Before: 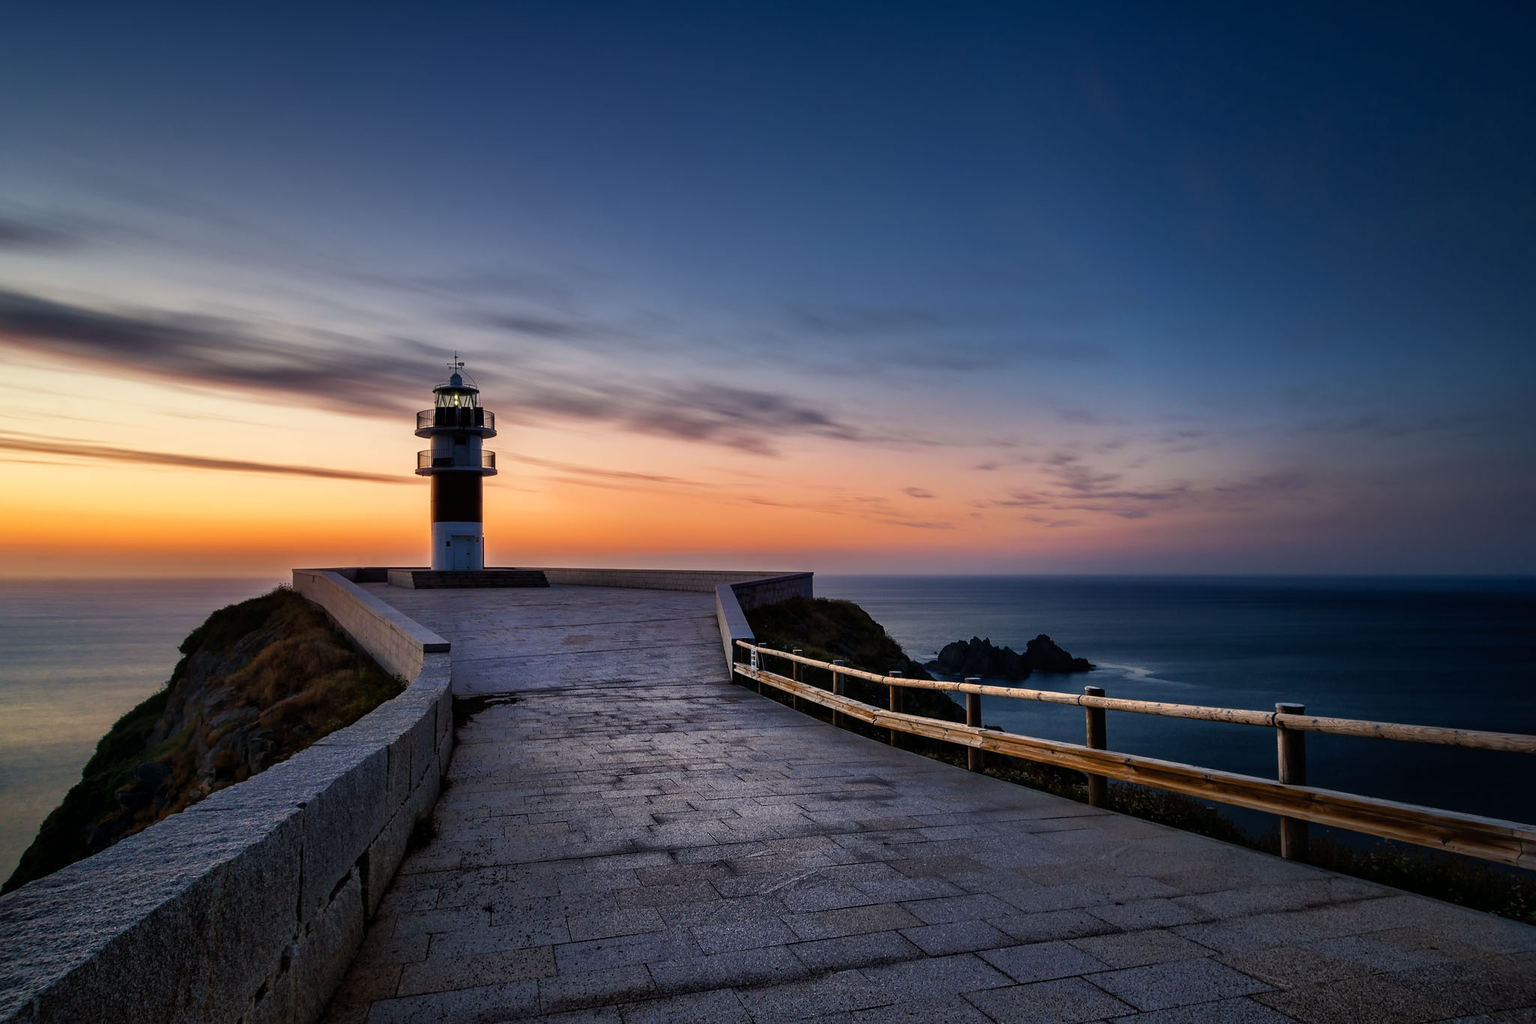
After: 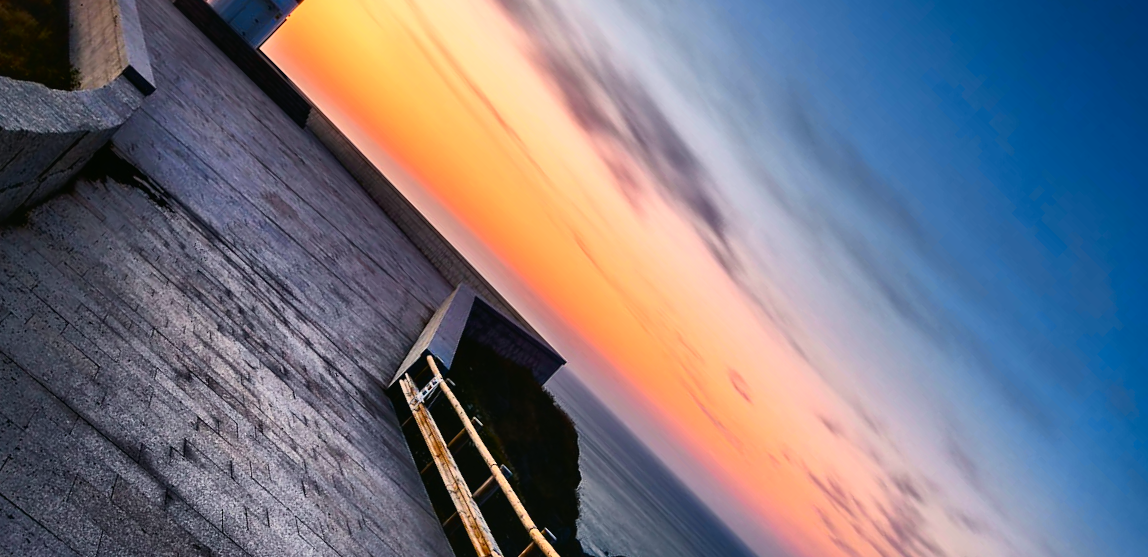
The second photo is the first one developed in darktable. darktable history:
tone curve: curves: ch0 [(0, 0.03) (0.037, 0.045) (0.123, 0.123) (0.19, 0.186) (0.277, 0.279) (0.474, 0.517) (0.584, 0.664) (0.678, 0.777) (0.875, 0.92) (1, 0.965)]; ch1 [(0, 0) (0.243, 0.245) (0.402, 0.41) (0.493, 0.487) (0.508, 0.503) (0.531, 0.532) (0.551, 0.556) (0.637, 0.671) (0.694, 0.732) (1, 1)]; ch2 [(0, 0) (0.249, 0.216) (0.356, 0.329) (0.424, 0.442) (0.476, 0.477) (0.498, 0.503) (0.517, 0.524) (0.532, 0.547) (0.562, 0.576) (0.614, 0.644) (0.706, 0.748) (0.808, 0.809) (0.991, 0.968)], color space Lab, independent channels, preserve colors none
local contrast: mode bilateral grid, contrast 21, coarseness 50, detail 119%, midtone range 0.2
contrast brightness saturation: contrast 0.078, saturation 0.202
tone equalizer: -8 EV -0.428 EV, -7 EV -0.406 EV, -6 EV -0.363 EV, -5 EV -0.222 EV, -3 EV 0.226 EV, -2 EV 0.312 EV, -1 EV 0.377 EV, +0 EV 0.415 EV, mask exposure compensation -0.491 EV
crop and rotate: angle -44.71°, top 16.11%, right 0.992%, bottom 11.751%
